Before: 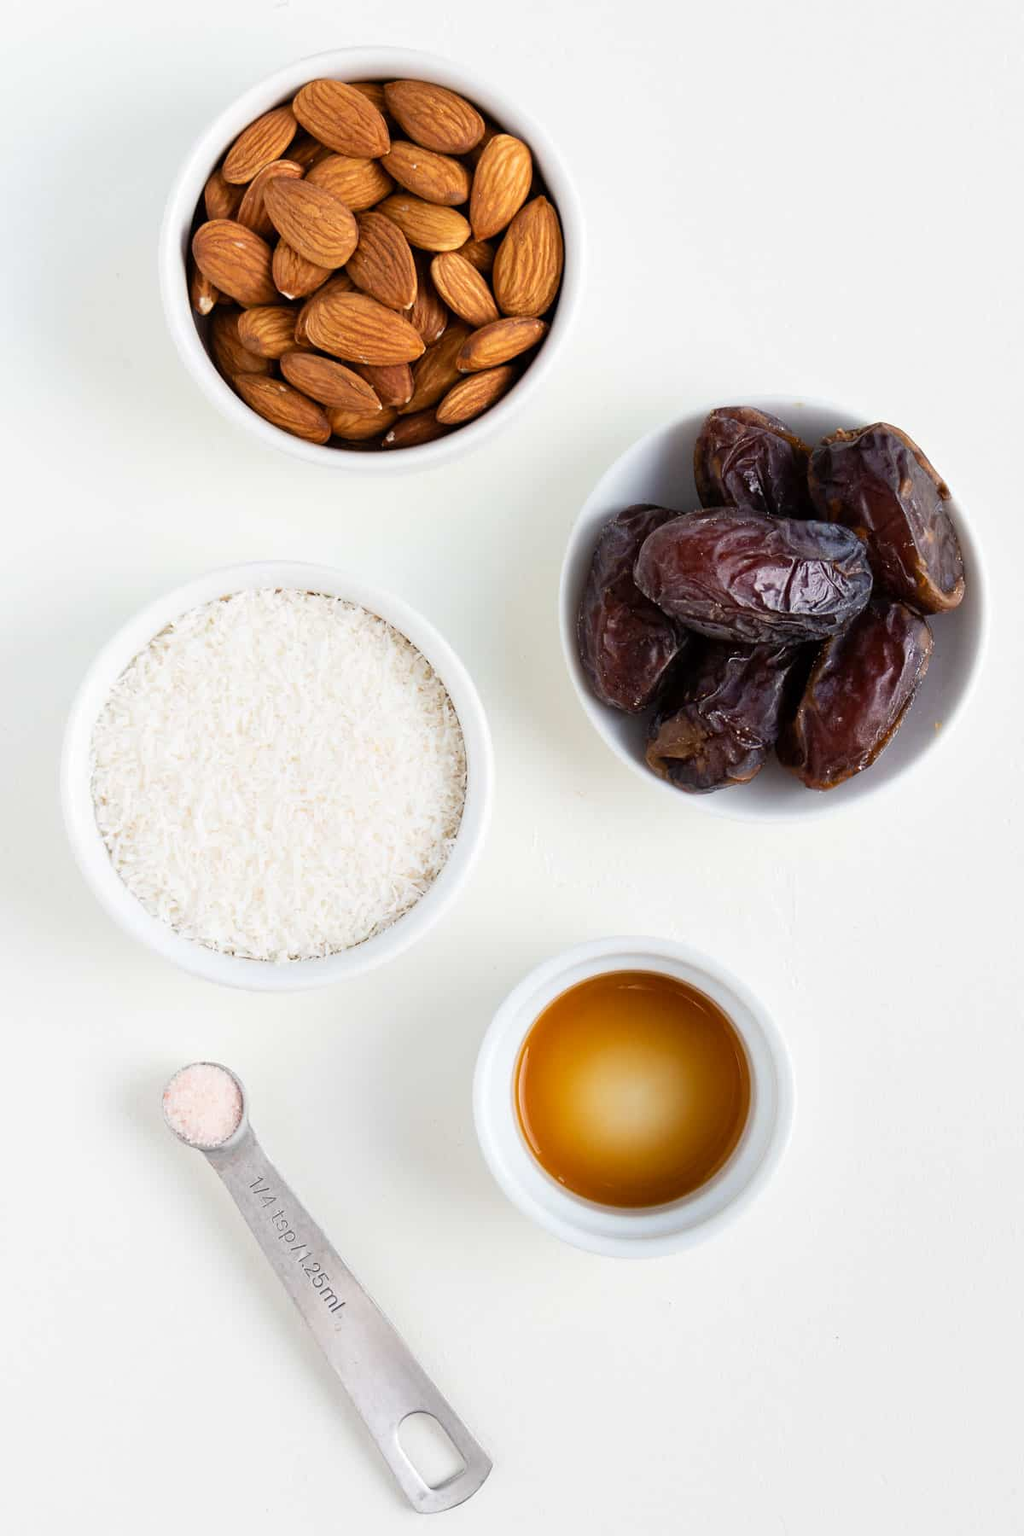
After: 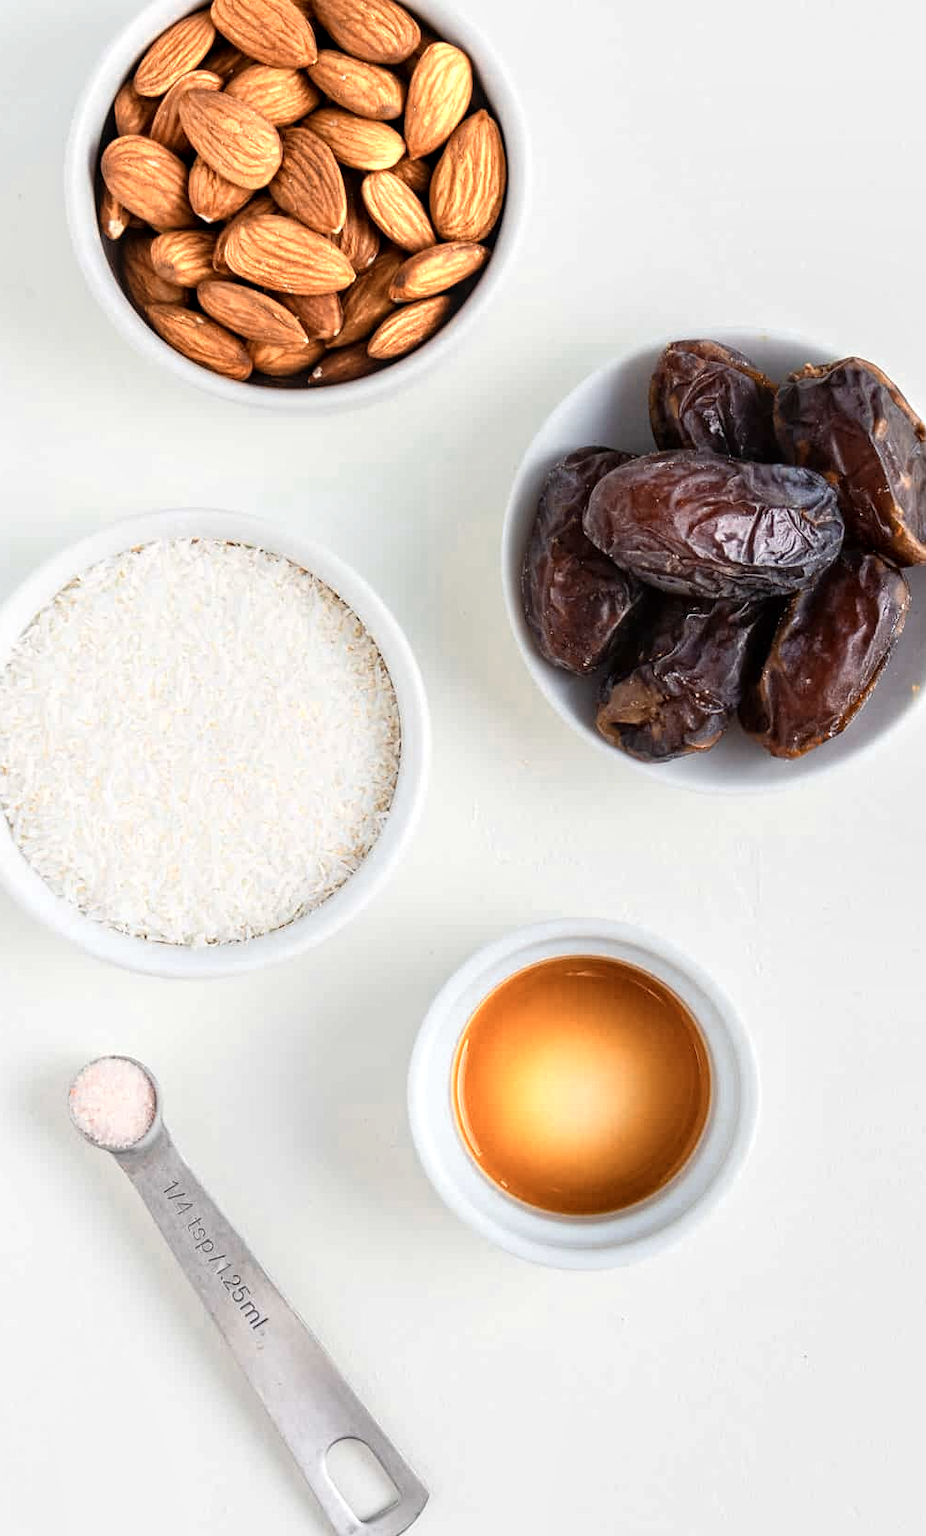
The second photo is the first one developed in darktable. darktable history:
crop: left 9.807%, top 6.259%, right 7.334%, bottom 2.177%
color zones: curves: ch0 [(0.018, 0.548) (0.197, 0.654) (0.425, 0.447) (0.605, 0.658) (0.732, 0.579)]; ch1 [(0.105, 0.531) (0.224, 0.531) (0.386, 0.39) (0.618, 0.456) (0.732, 0.456) (0.956, 0.421)]; ch2 [(0.039, 0.583) (0.215, 0.465) (0.399, 0.544) (0.465, 0.548) (0.614, 0.447) (0.724, 0.43) (0.882, 0.623) (0.956, 0.632)]
local contrast: detail 130%
